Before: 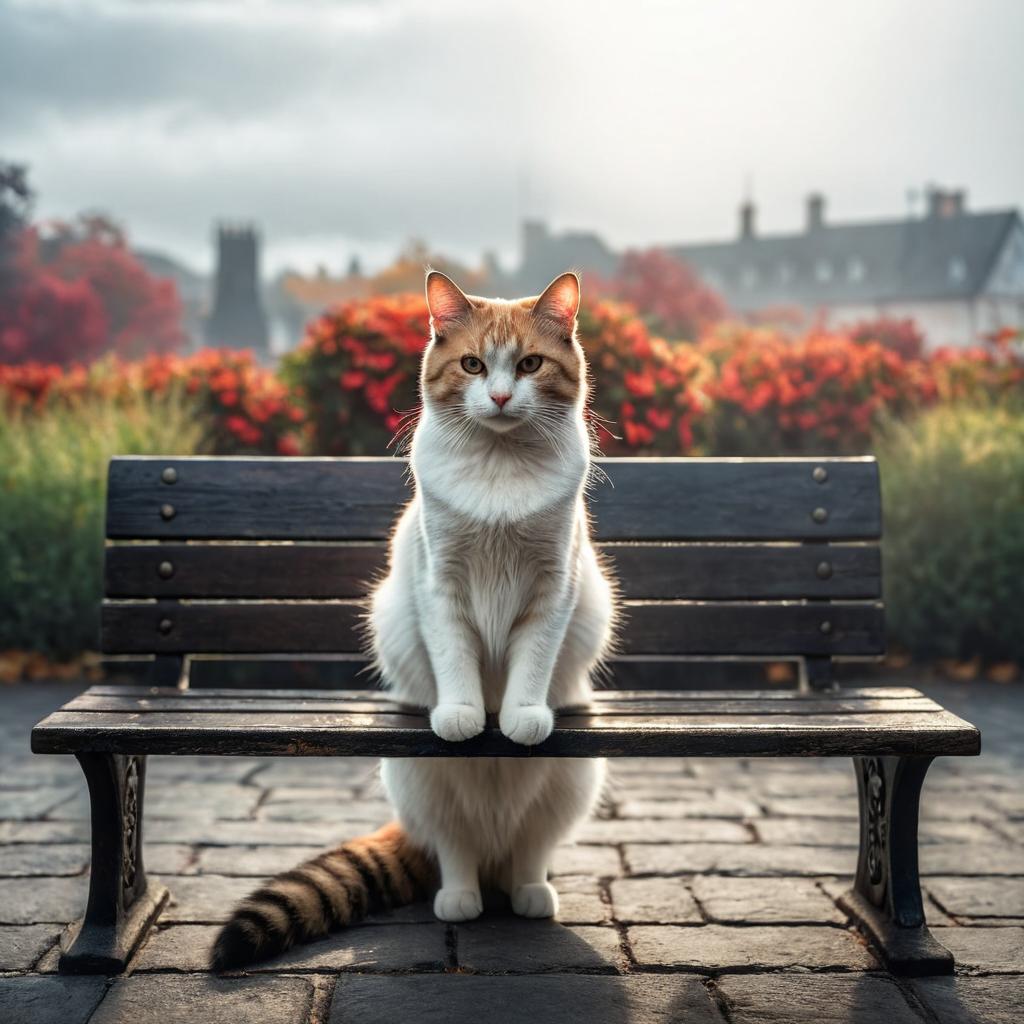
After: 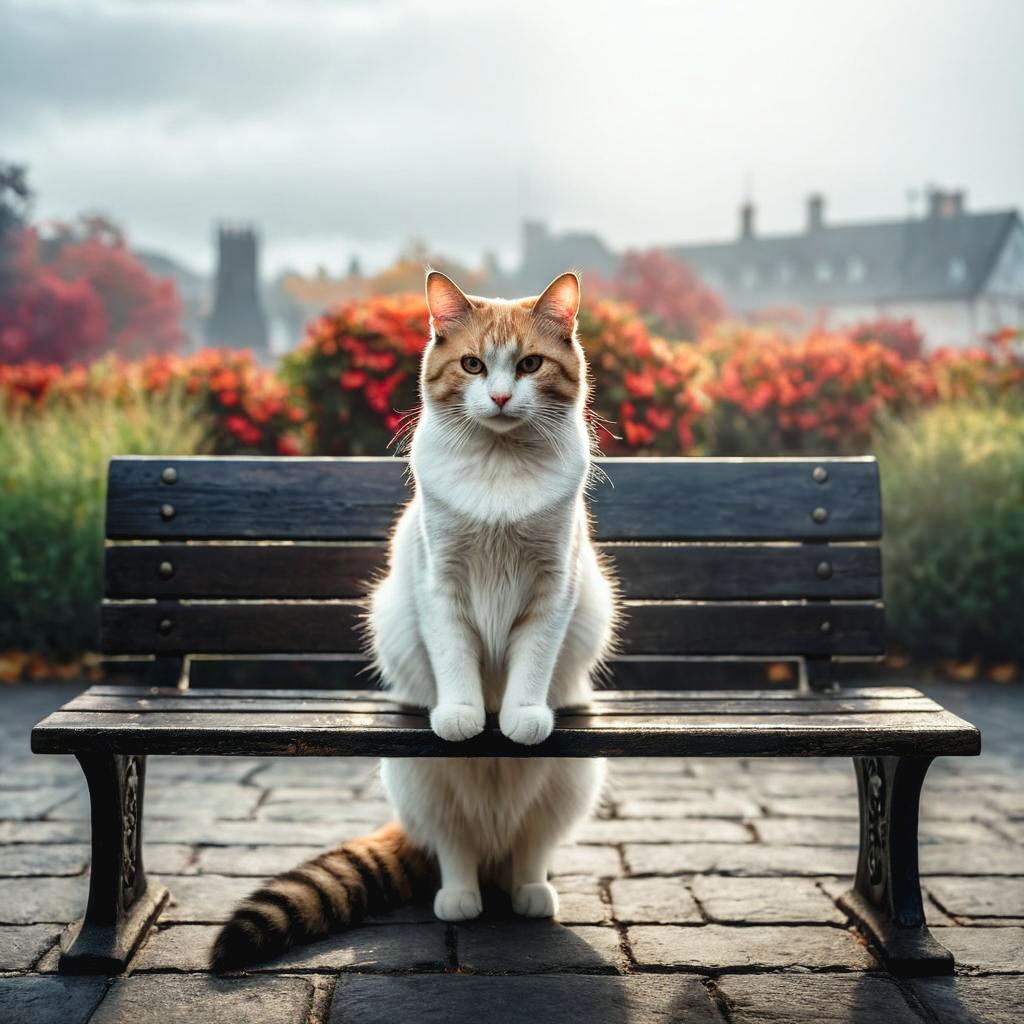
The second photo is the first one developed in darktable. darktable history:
white balance: red 0.978, blue 0.999
tone curve: curves: ch0 [(0, 0) (0.003, 0.031) (0.011, 0.031) (0.025, 0.03) (0.044, 0.035) (0.069, 0.054) (0.1, 0.081) (0.136, 0.11) (0.177, 0.147) (0.224, 0.209) (0.277, 0.283) (0.335, 0.369) (0.399, 0.44) (0.468, 0.517) (0.543, 0.601) (0.623, 0.684) (0.709, 0.766) (0.801, 0.846) (0.898, 0.927) (1, 1)], preserve colors none
